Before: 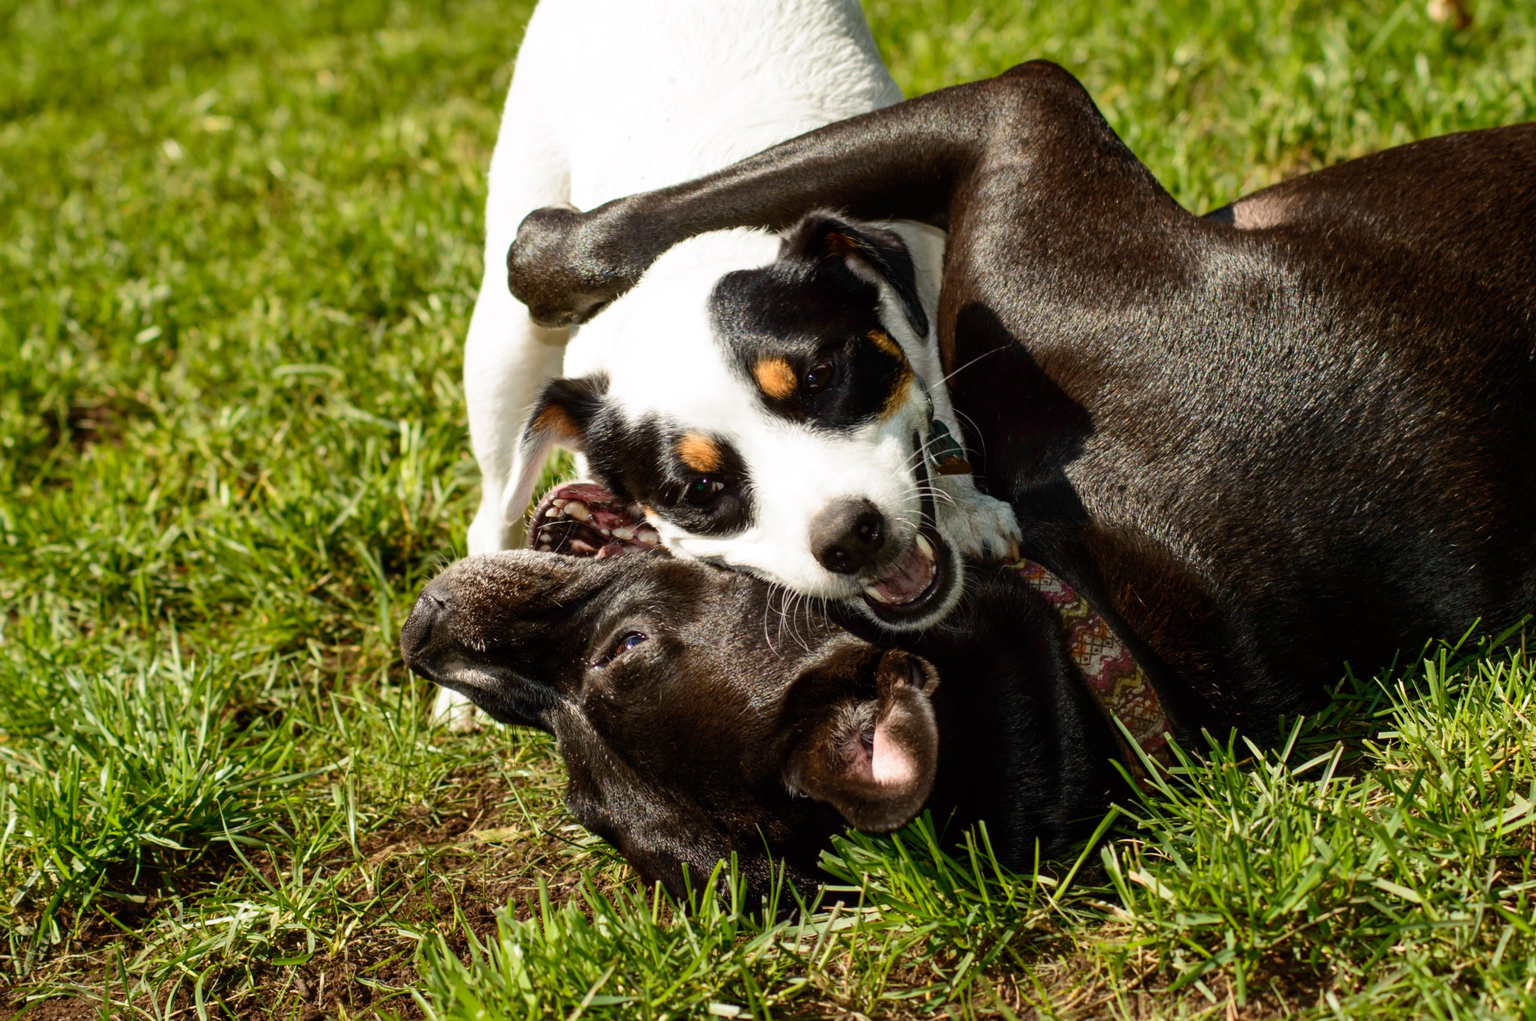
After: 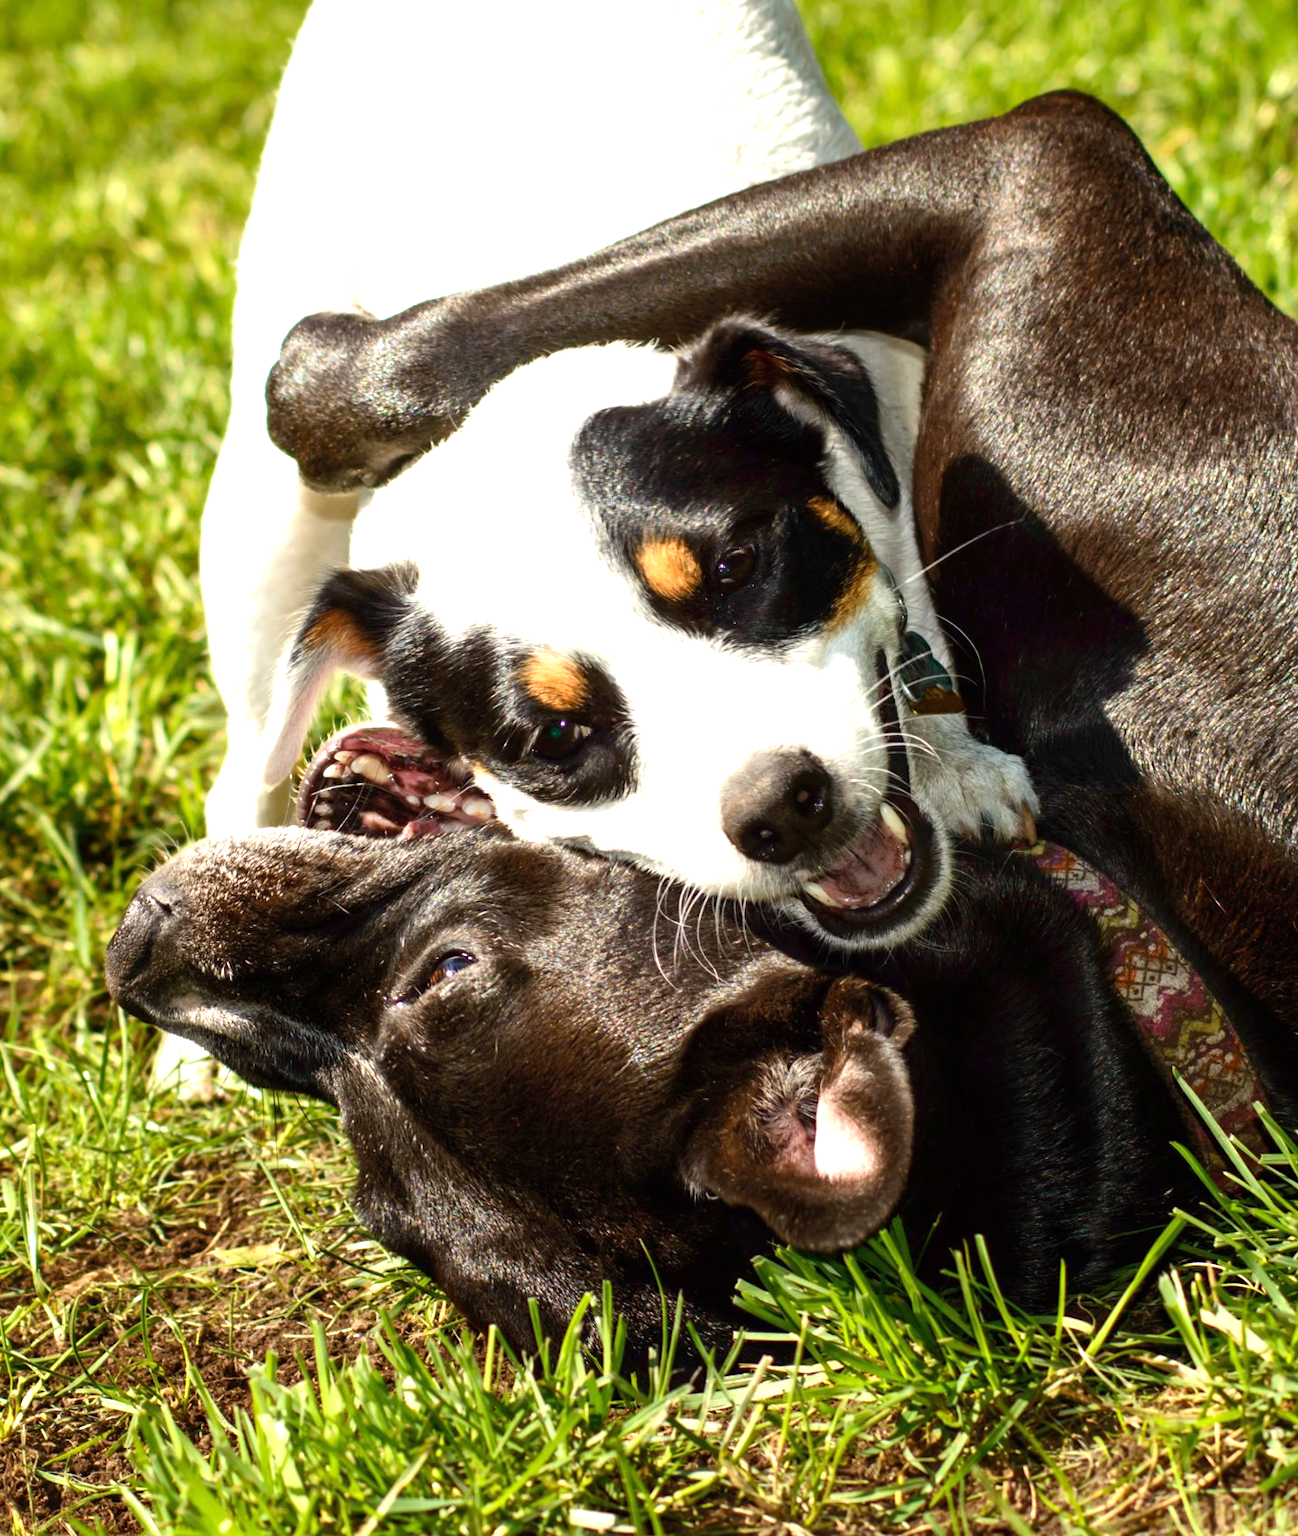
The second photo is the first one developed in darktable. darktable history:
crop: left 21.555%, right 22.221%
exposure: exposure 0.799 EV, compensate highlight preservation false
